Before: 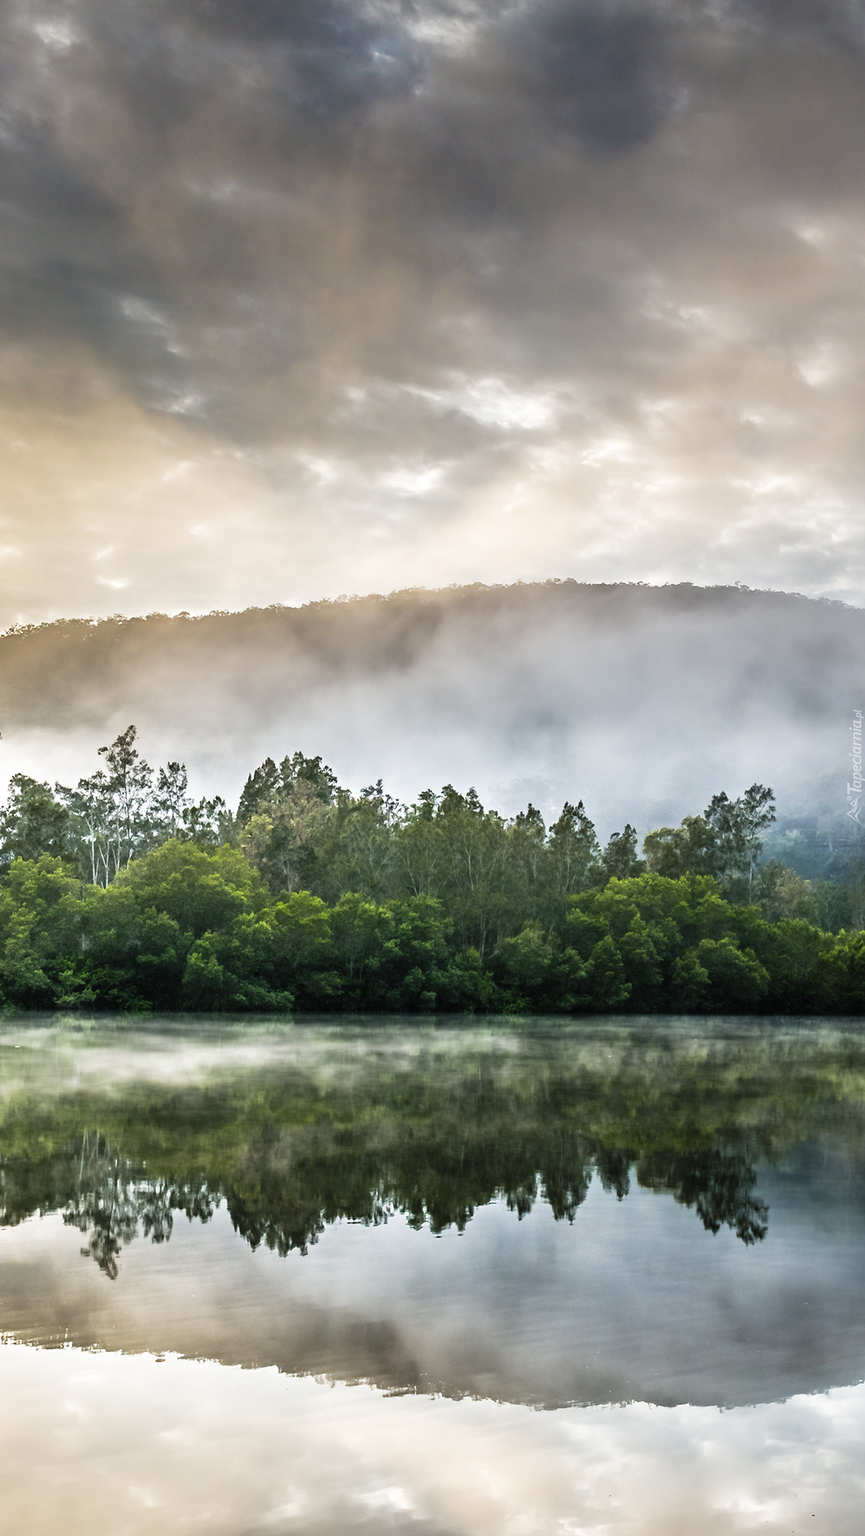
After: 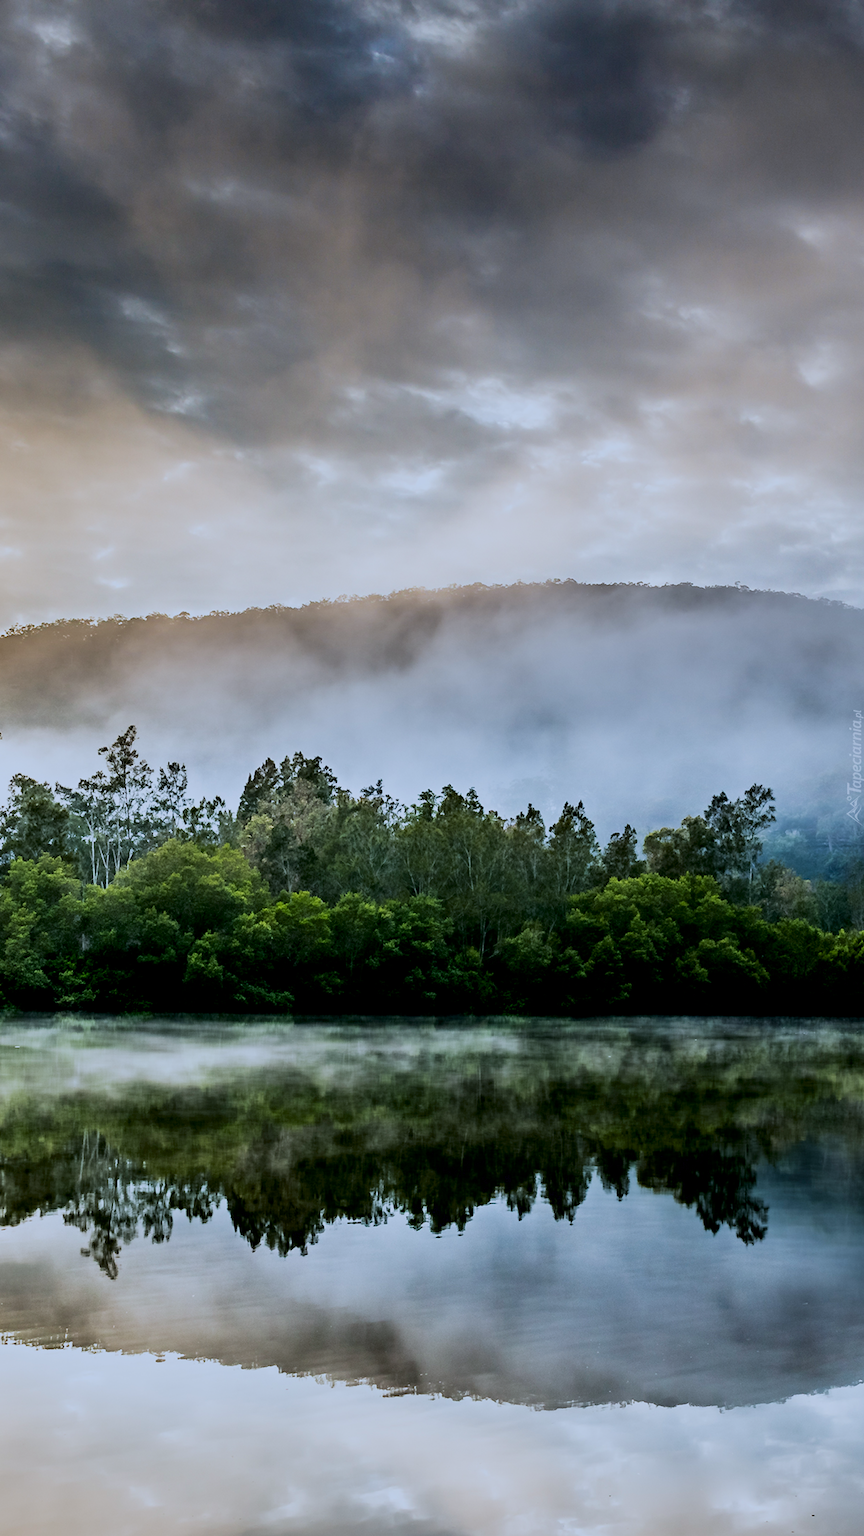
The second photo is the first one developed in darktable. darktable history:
filmic rgb: black relative exposure -7.65 EV, white relative exposure 4.56 EV, hardness 3.61, color science v6 (2022)
exposure: black level correction 0.012, compensate highlight preservation false
contrast brightness saturation: contrast 0.07, brightness -0.14, saturation 0.11
color correction: highlights a* -2.24, highlights b* -18.1
